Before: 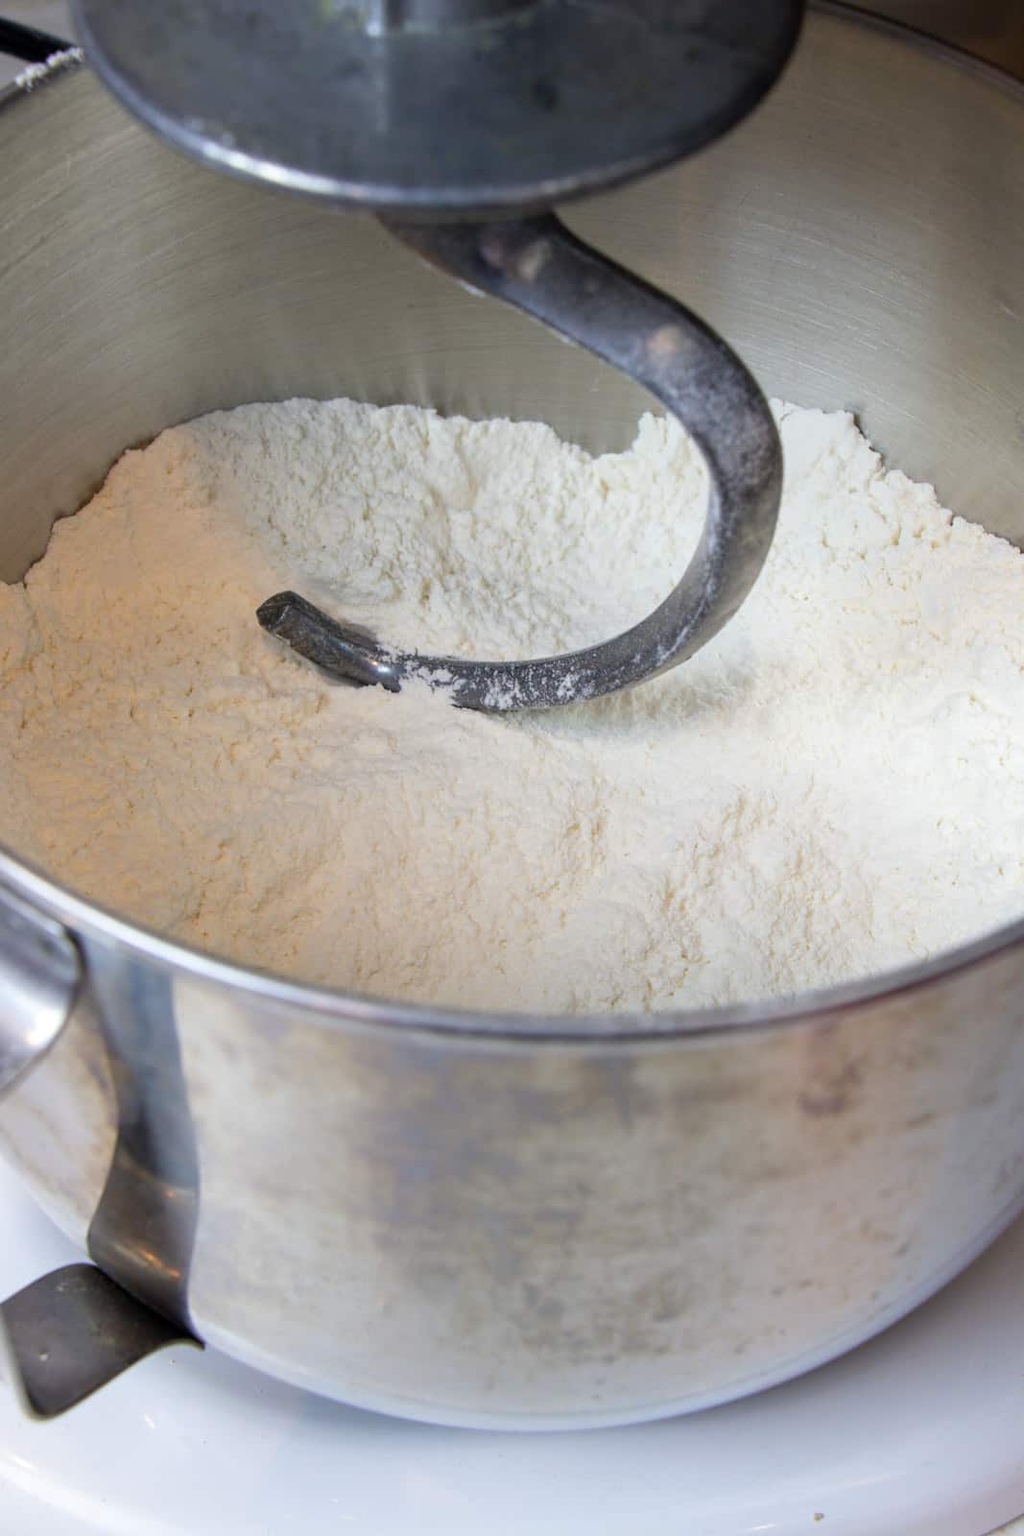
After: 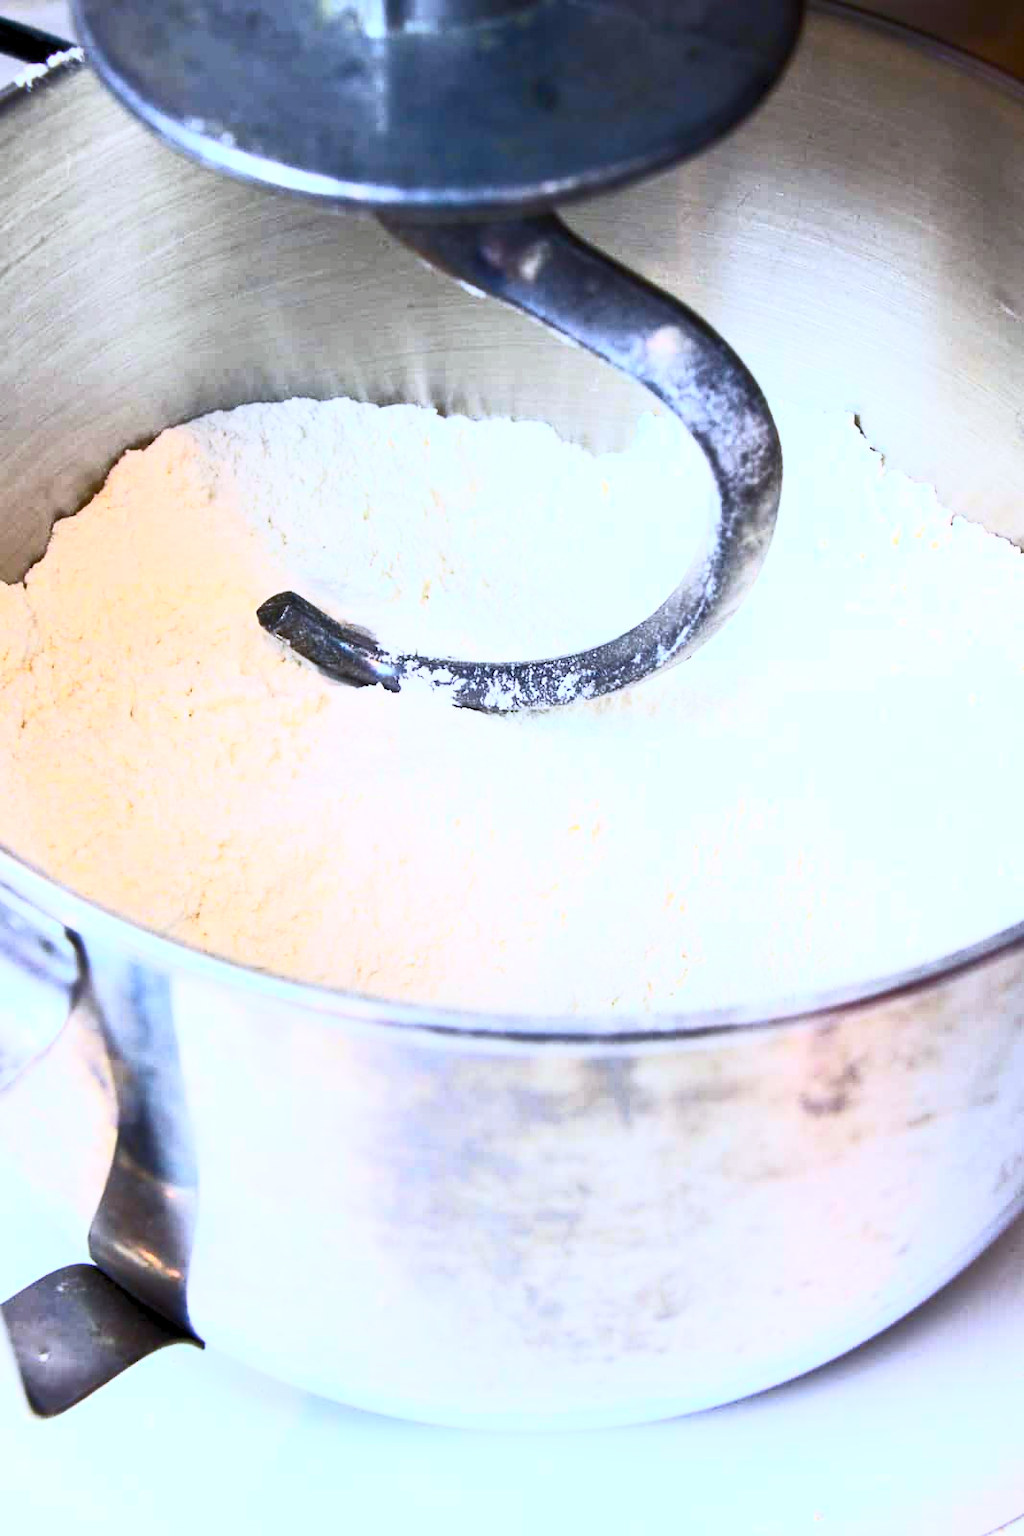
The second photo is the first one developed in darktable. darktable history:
color calibration: illuminant as shot in camera, x 0.366, y 0.378, temperature 4428.1 K, saturation algorithm version 1 (2020)
contrast brightness saturation: contrast 0.817, brightness 0.594, saturation 0.6
exposure: black level correction 0.002, exposure 0.149 EV, compensate highlight preservation false
